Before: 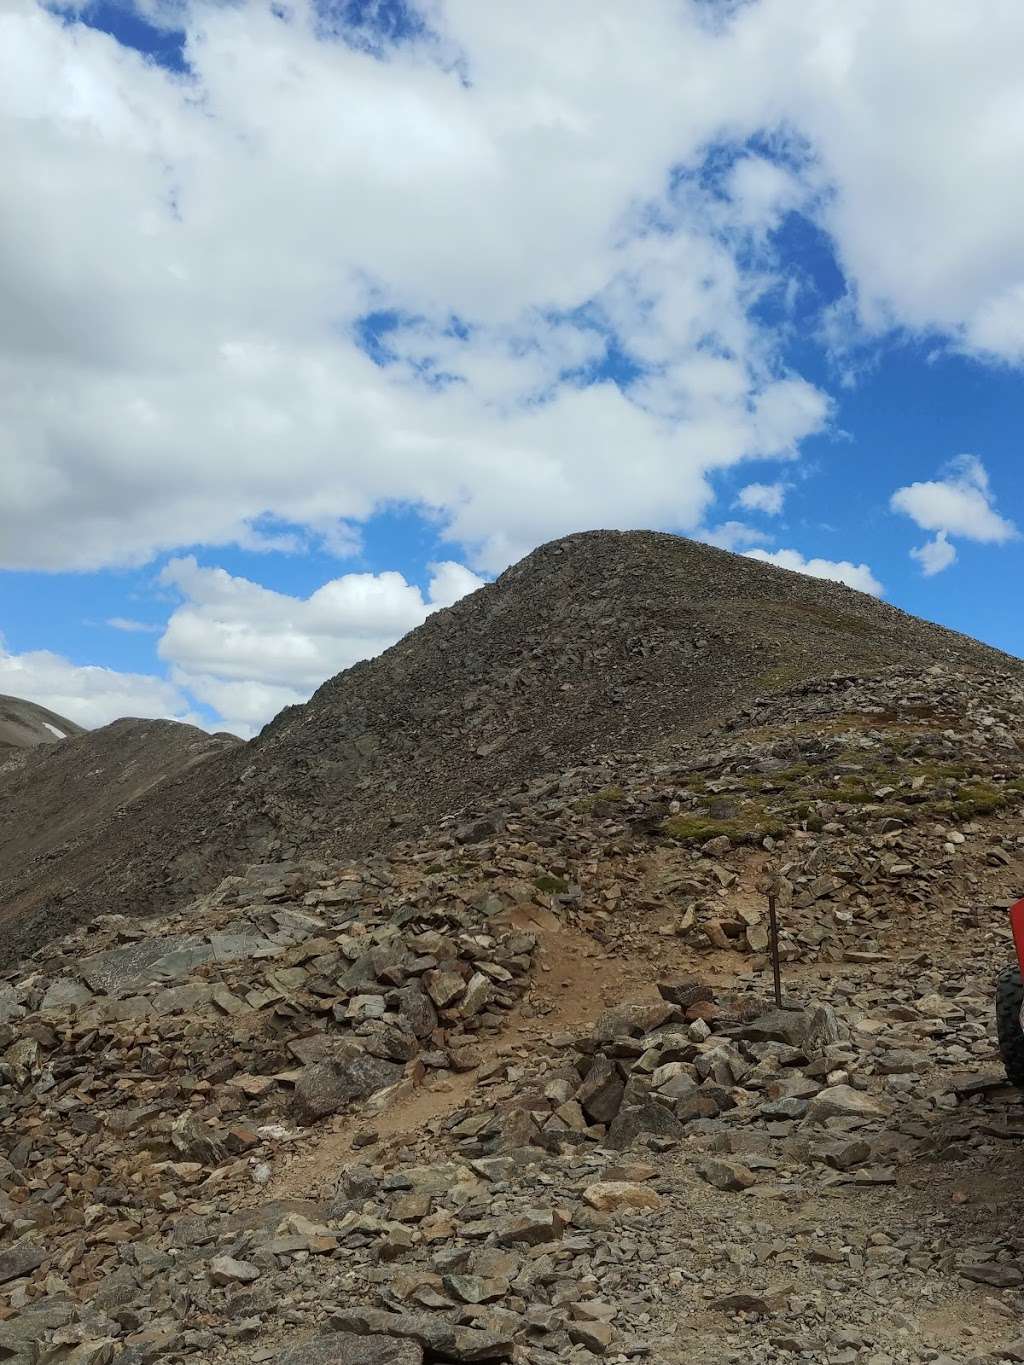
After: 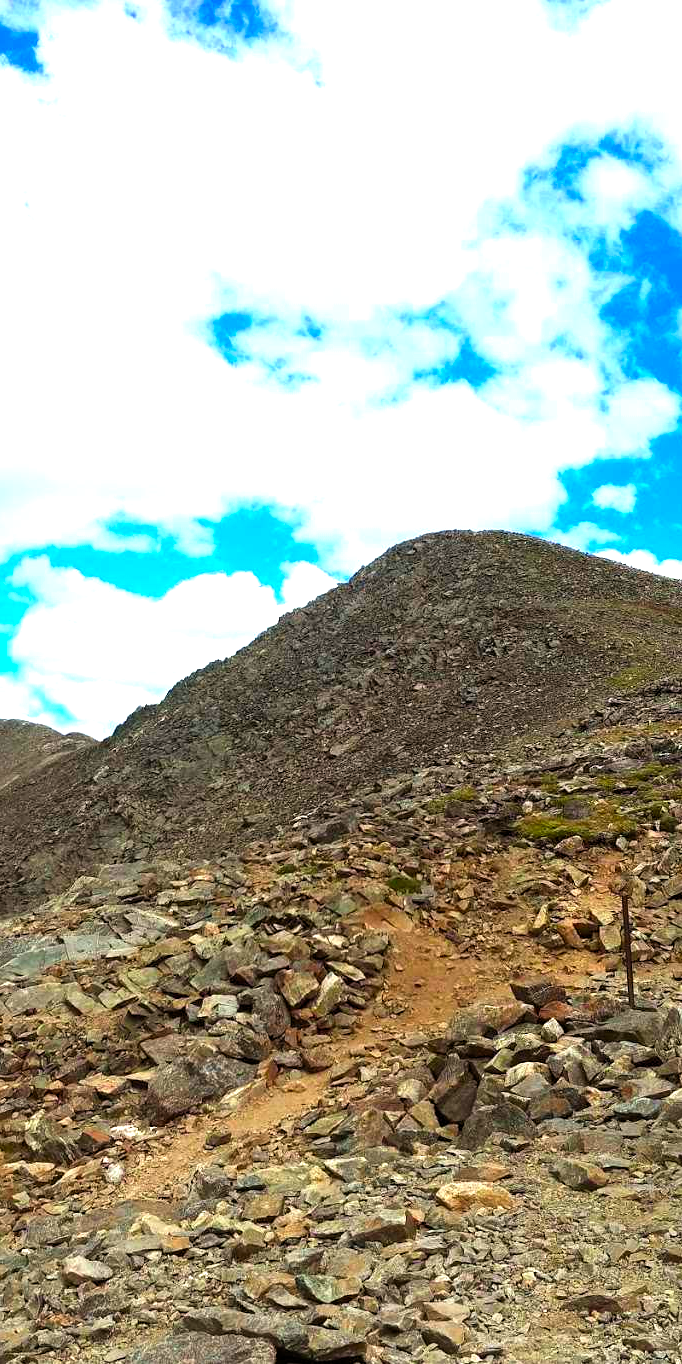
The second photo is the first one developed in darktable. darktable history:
white balance: emerald 1
levels: levels [0.012, 0.367, 0.697]
crop and rotate: left 14.385%, right 18.948%
color contrast: green-magenta contrast 1.69, blue-yellow contrast 1.49
